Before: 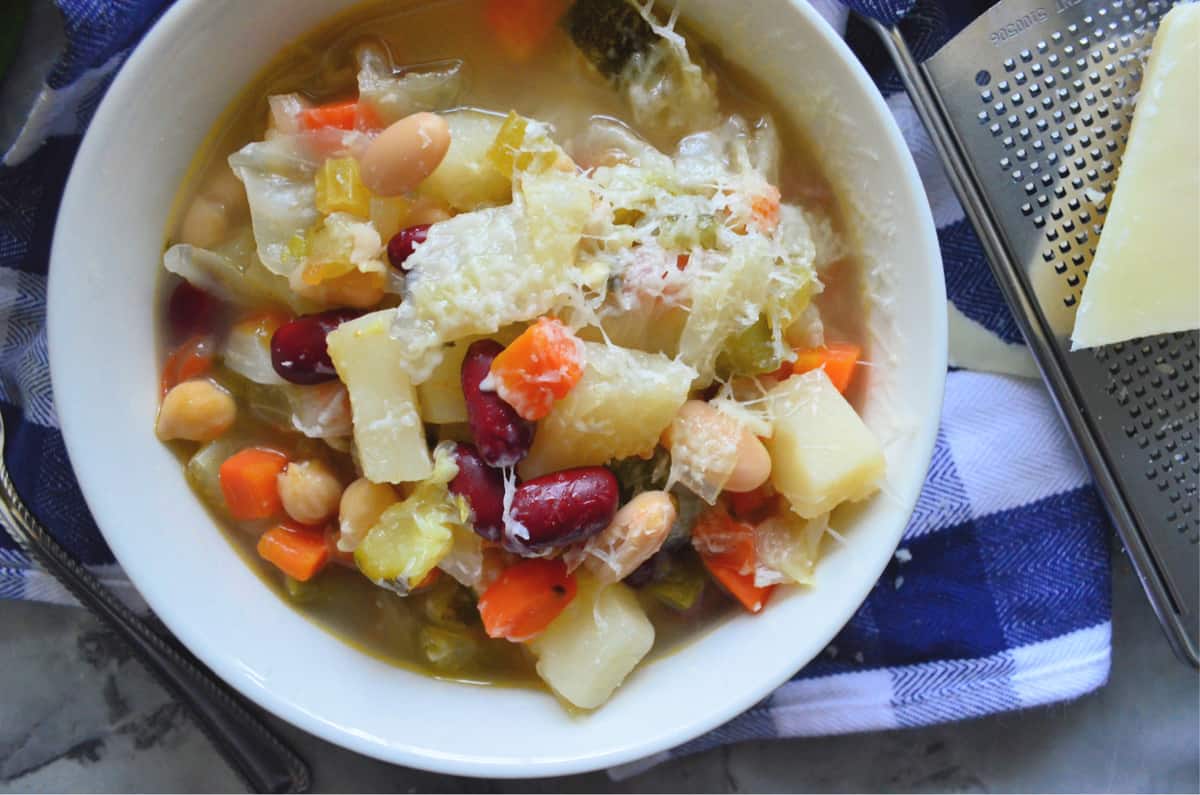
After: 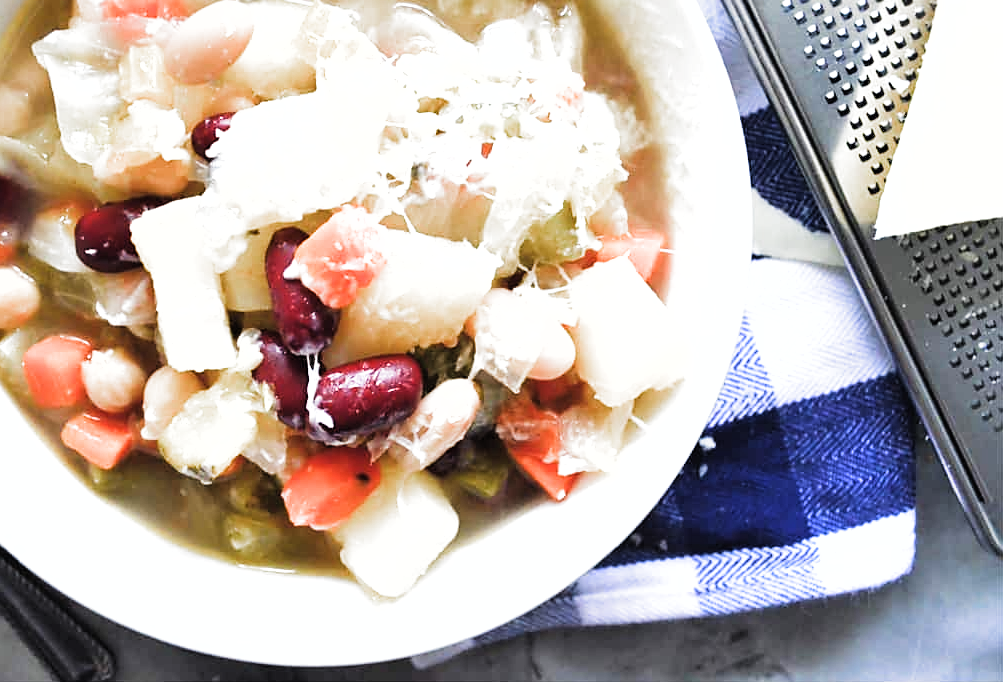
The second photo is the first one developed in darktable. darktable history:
crop: left 16.375%, top 14.159%
exposure: black level correction 0, exposure 1.095 EV, compensate highlight preservation false
sharpen: radius 1.822, amount 0.413, threshold 1.46
filmic rgb: black relative exposure -6.38 EV, white relative exposure 2.43 EV, target white luminance 99.877%, hardness 5.26, latitude 0.8%, contrast 1.432, highlights saturation mix 2.74%, add noise in highlights 0.002, preserve chrominance luminance Y, color science v3 (2019), use custom middle-gray values true, contrast in highlights soft
